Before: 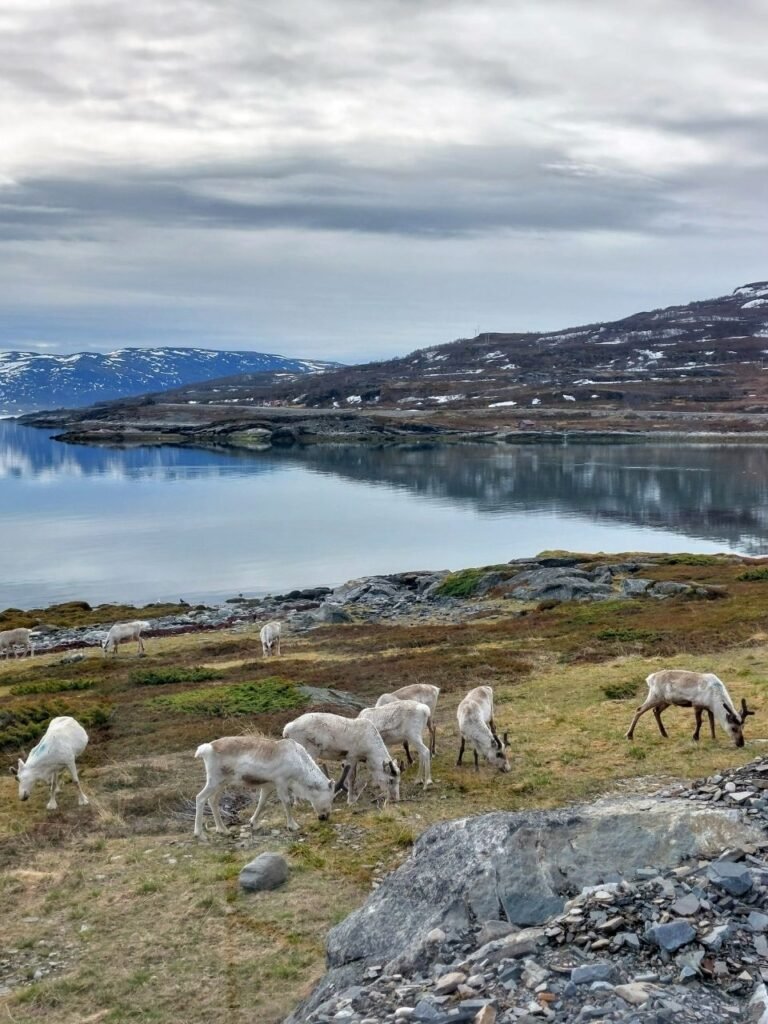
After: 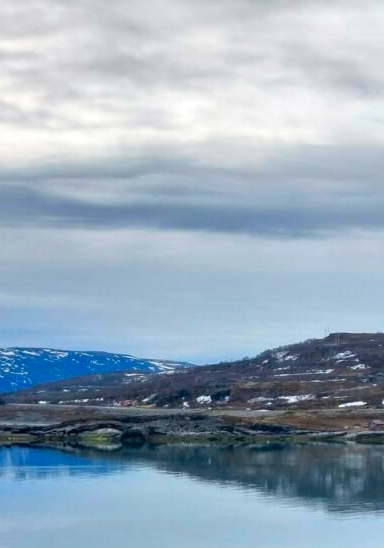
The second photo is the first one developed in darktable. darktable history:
crop: left 19.556%, right 30.401%, bottom 46.458%
color balance rgb: linear chroma grading › global chroma 15%, perceptual saturation grading › global saturation 30%
